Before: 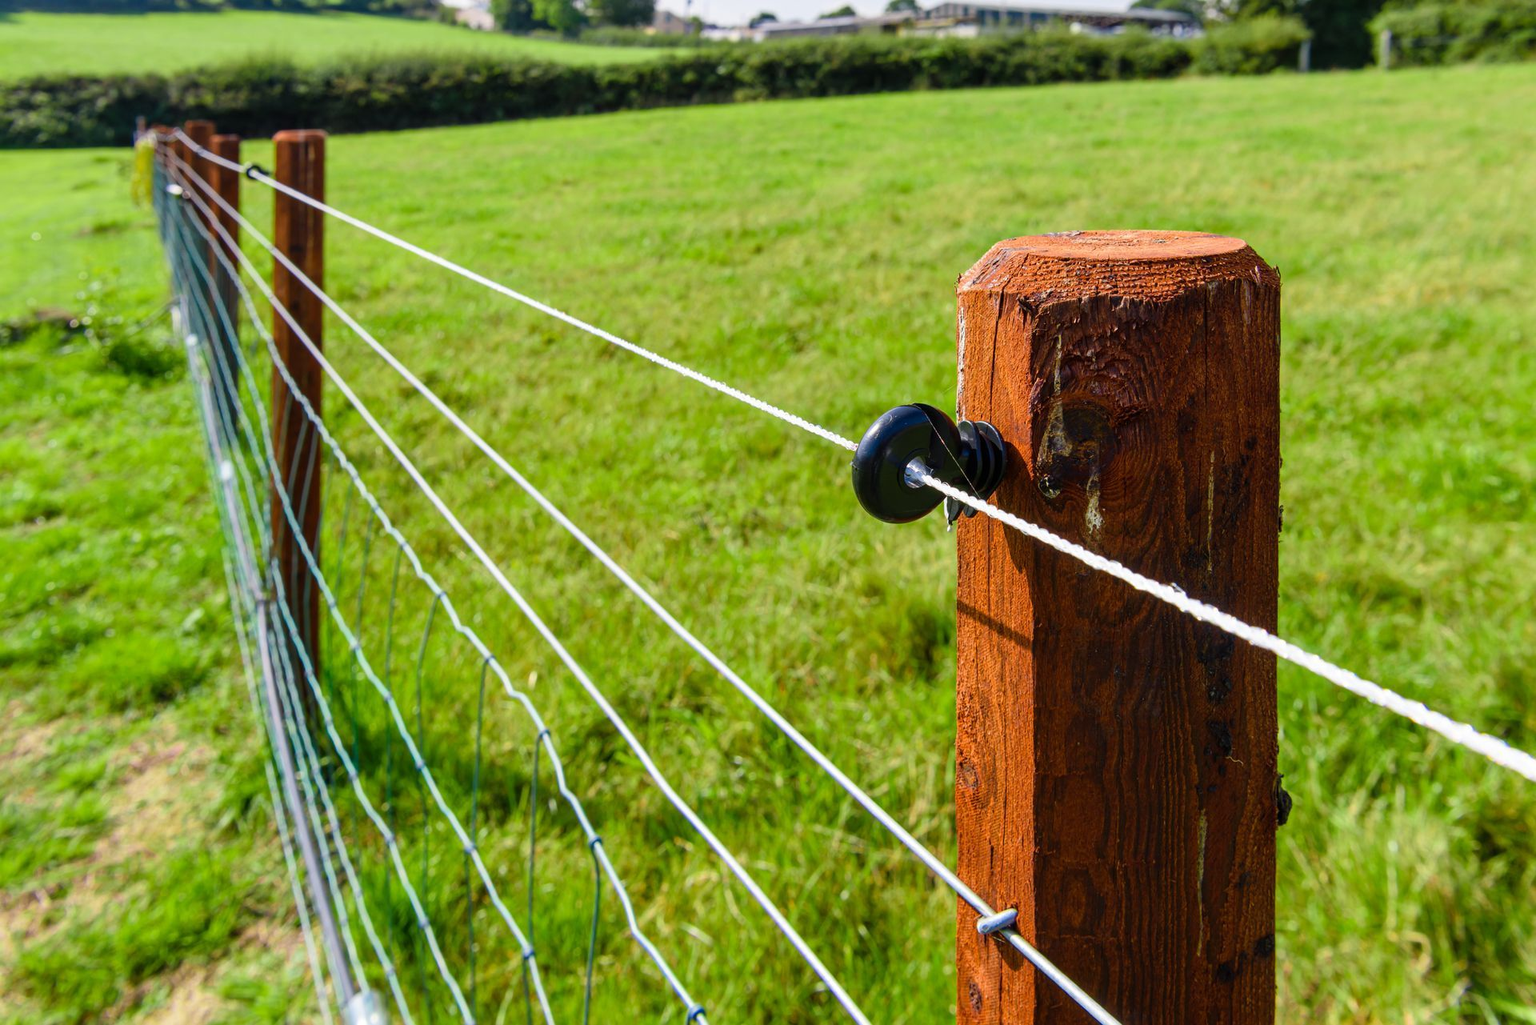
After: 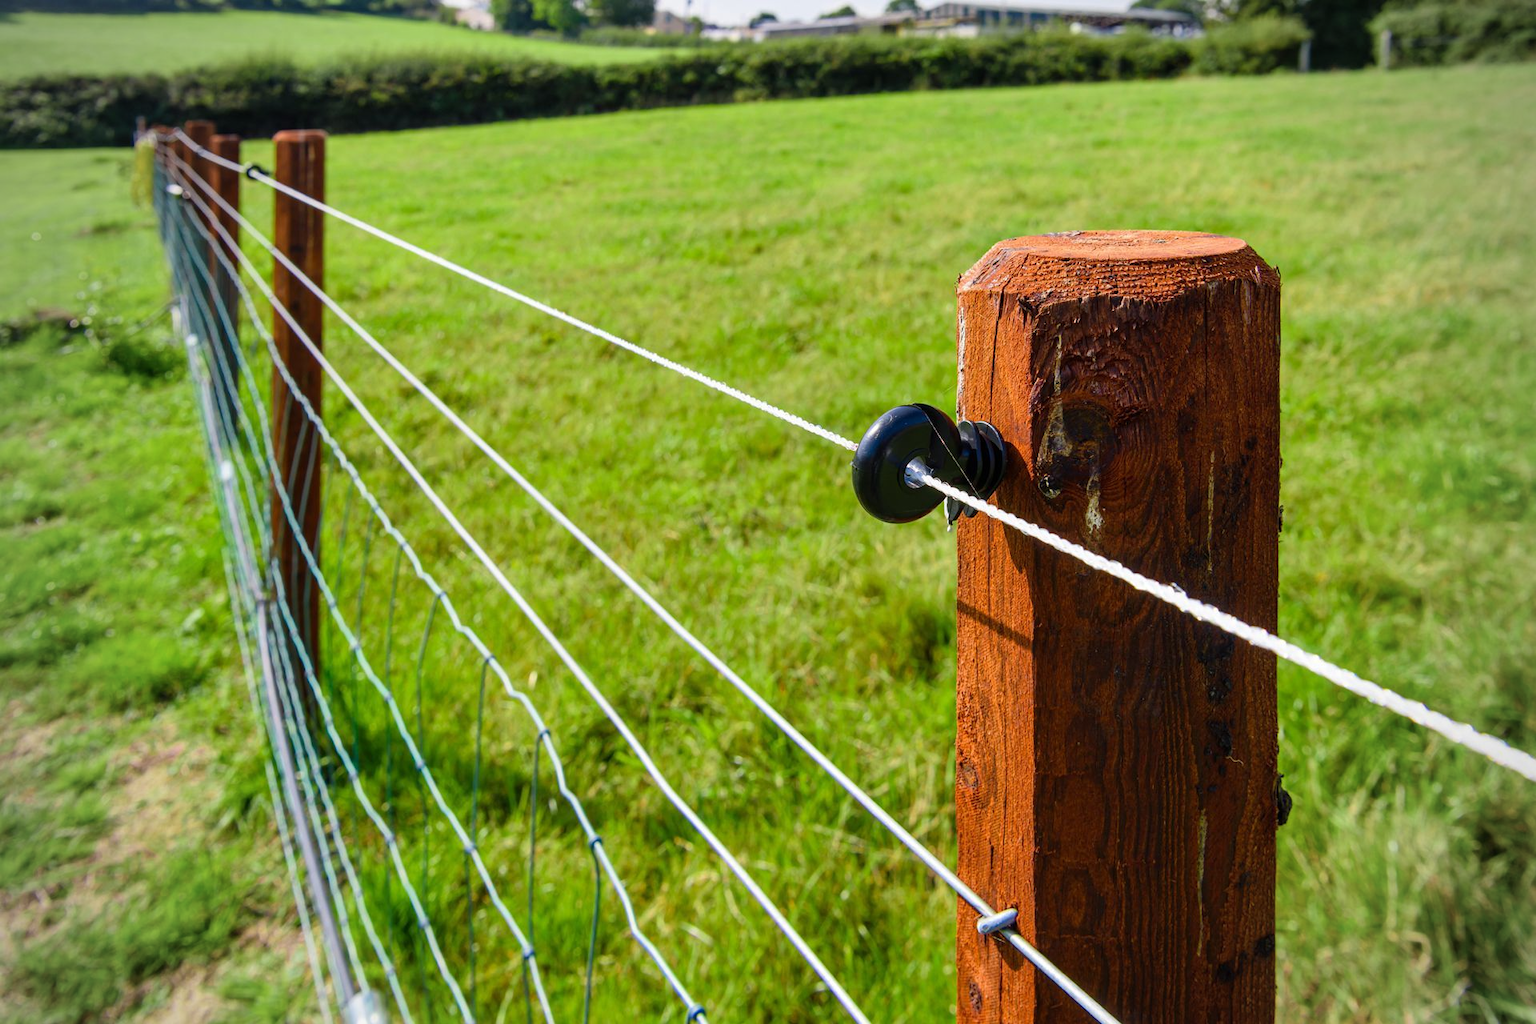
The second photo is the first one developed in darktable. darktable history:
vignetting: fall-off start 74.25%, fall-off radius 65.52%, brightness -0.533, saturation -0.513
